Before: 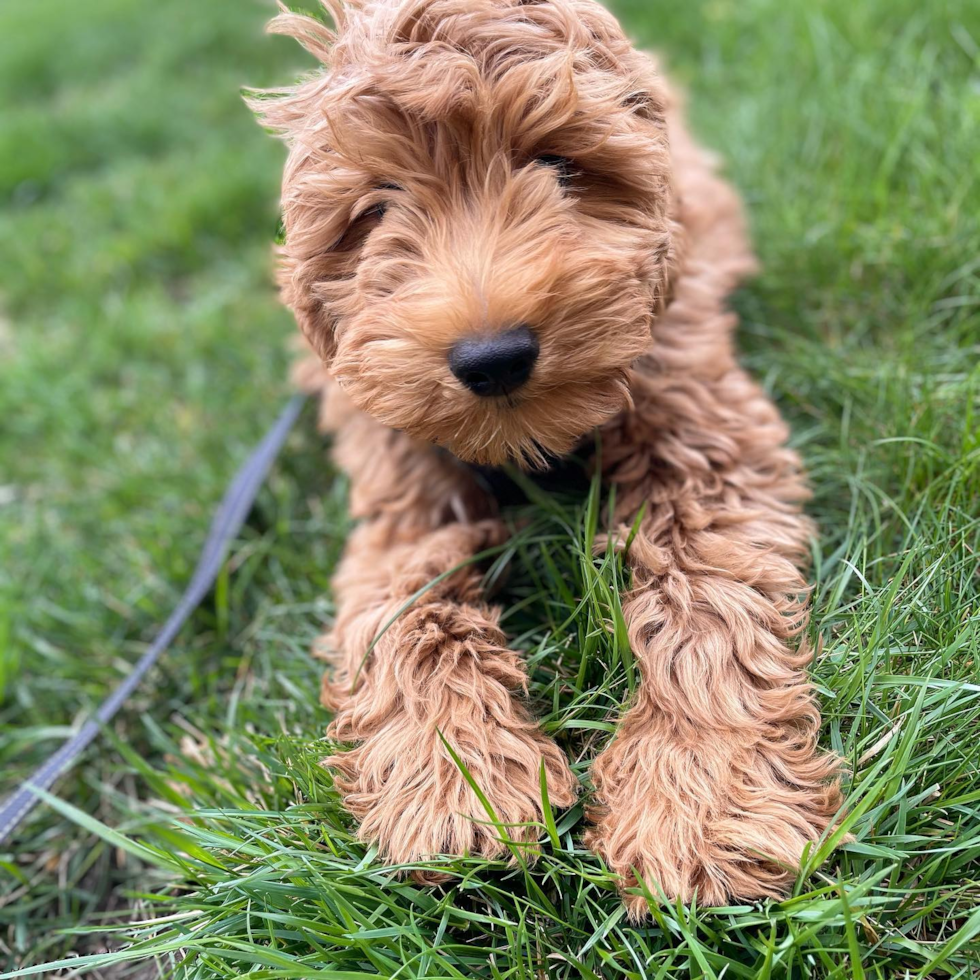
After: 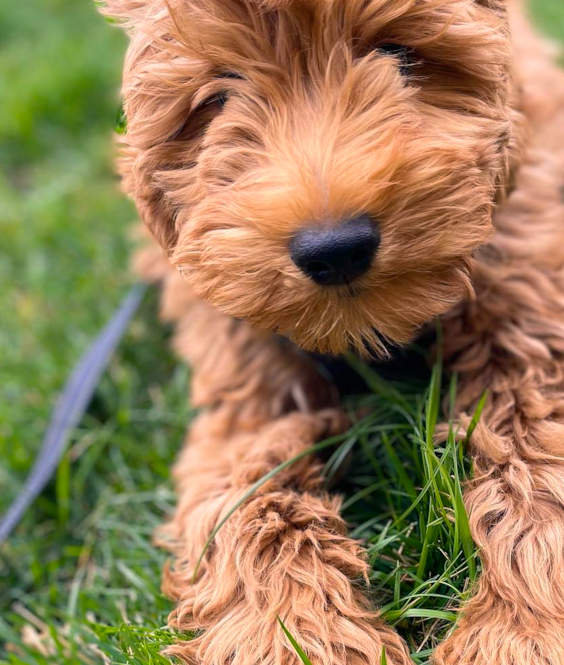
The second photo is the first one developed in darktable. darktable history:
color balance rgb: shadows lift › luminance -5.413%, shadows lift › chroma 1.252%, shadows lift › hue 218.56°, highlights gain › chroma 2.885%, highlights gain › hue 62.49°, linear chroma grading › global chroma 23.109%, perceptual saturation grading › global saturation 0.811%, saturation formula JzAzBz (2021)
crop: left 16.242%, top 11.331%, right 26.176%, bottom 20.776%
